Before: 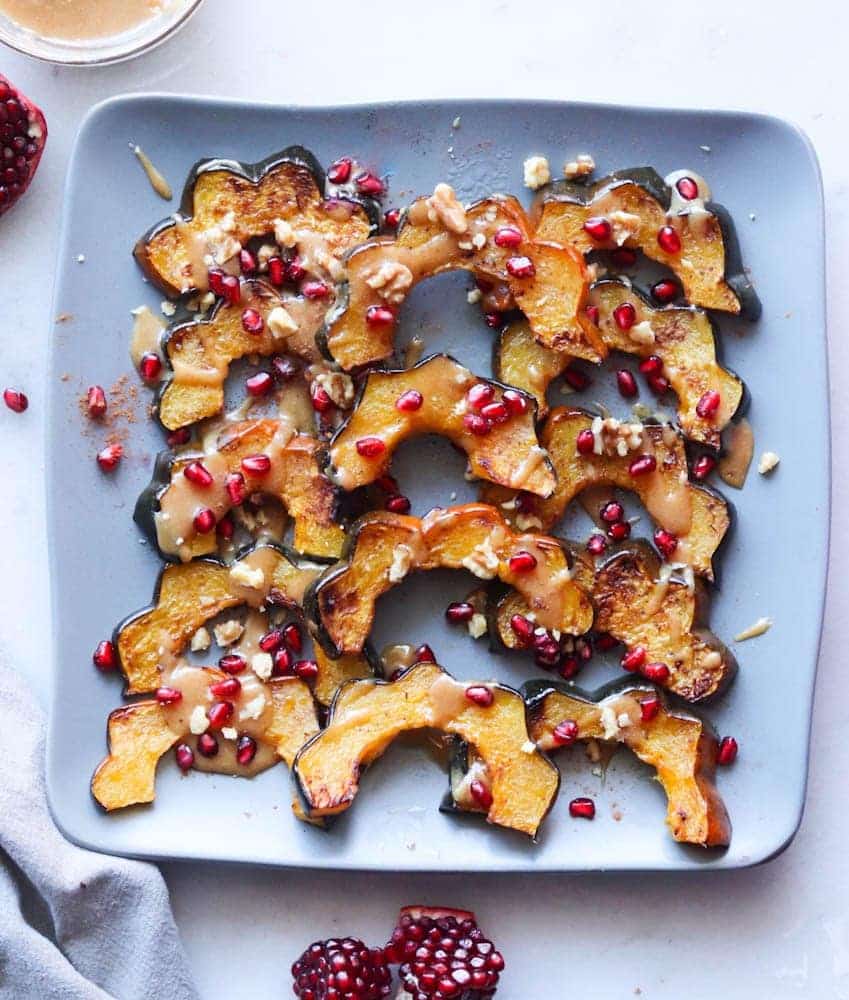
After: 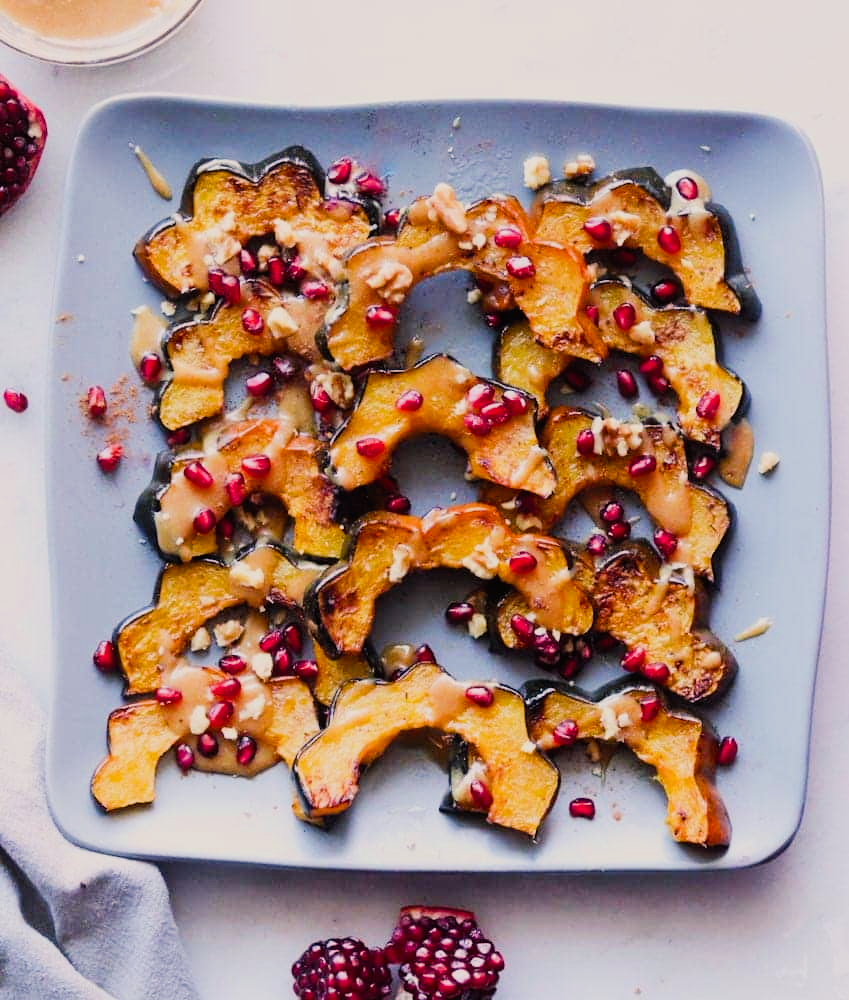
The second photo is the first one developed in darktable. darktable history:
filmic rgb: black relative exposure -7.65 EV, white relative exposure 4.56 EV, hardness 3.61, contrast 1.25
color balance rgb: shadows lift › chroma 2%, shadows lift › hue 247.2°, power › chroma 0.3%, power › hue 25.2°, highlights gain › chroma 3%, highlights gain › hue 60°, global offset › luminance 0.75%, perceptual saturation grading › global saturation 20%, perceptual saturation grading › highlights -20%, perceptual saturation grading › shadows 30%, global vibrance 20%
